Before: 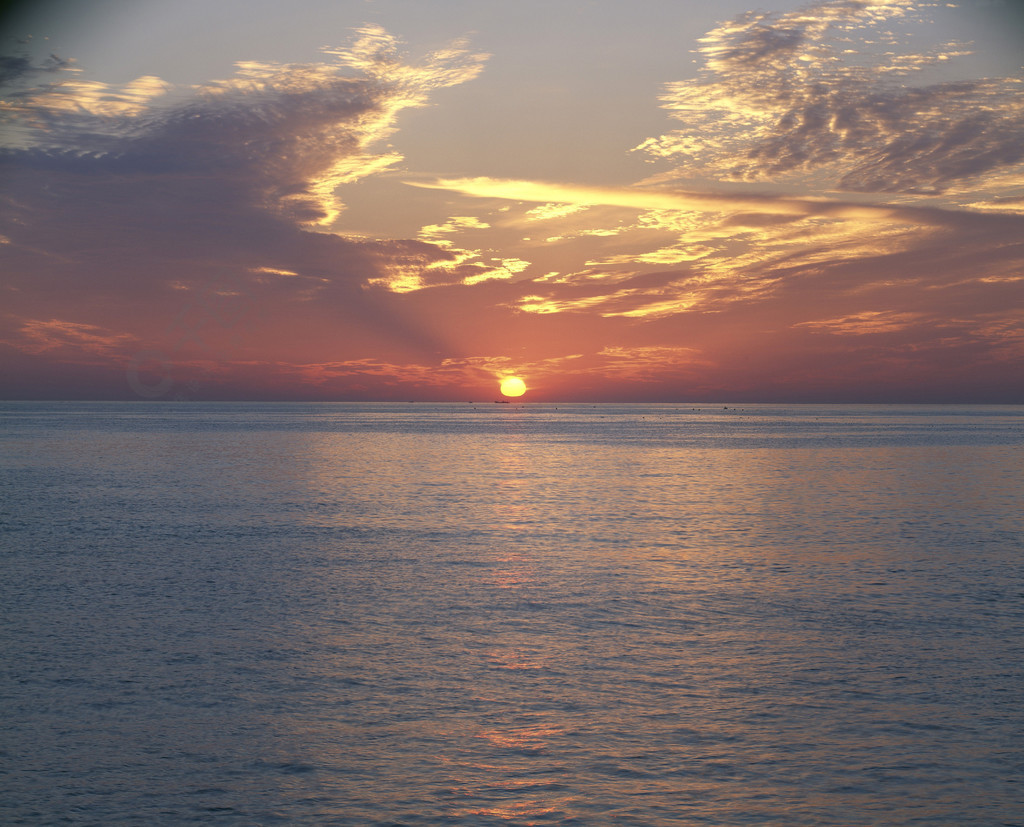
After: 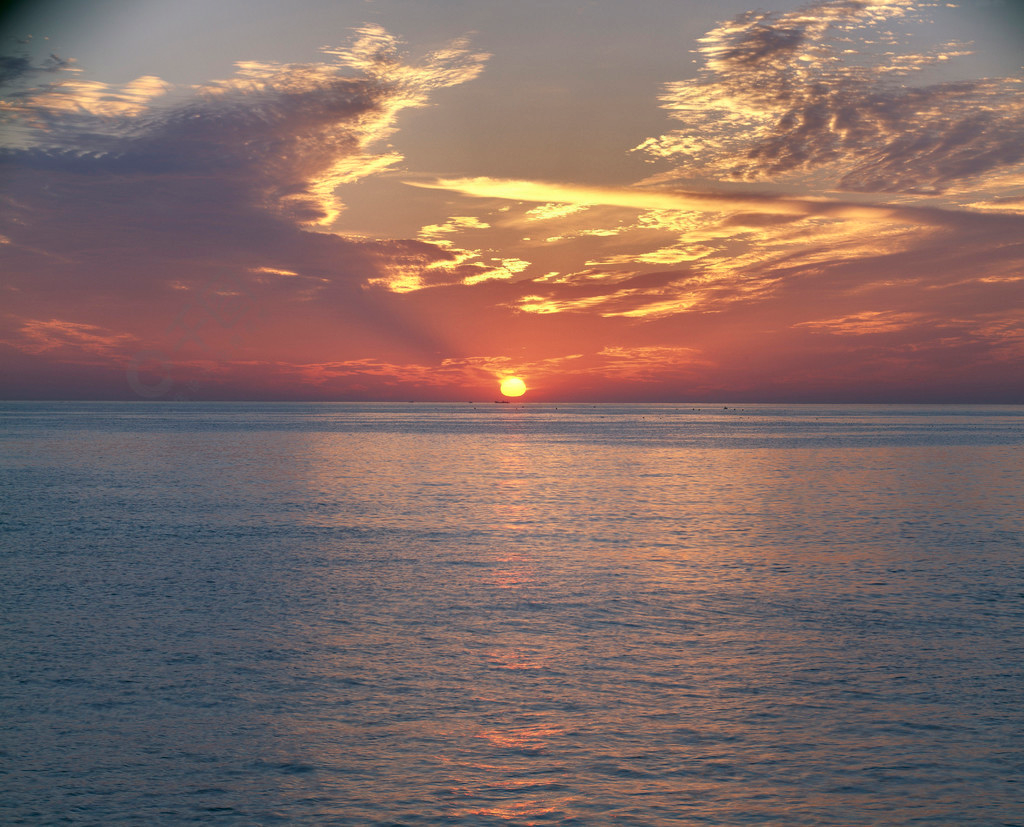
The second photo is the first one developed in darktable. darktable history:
shadows and highlights: shadows 24.5, highlights -78.15, soften with gaussian
bloom: size 3%, threshold 100%, strength 0%
